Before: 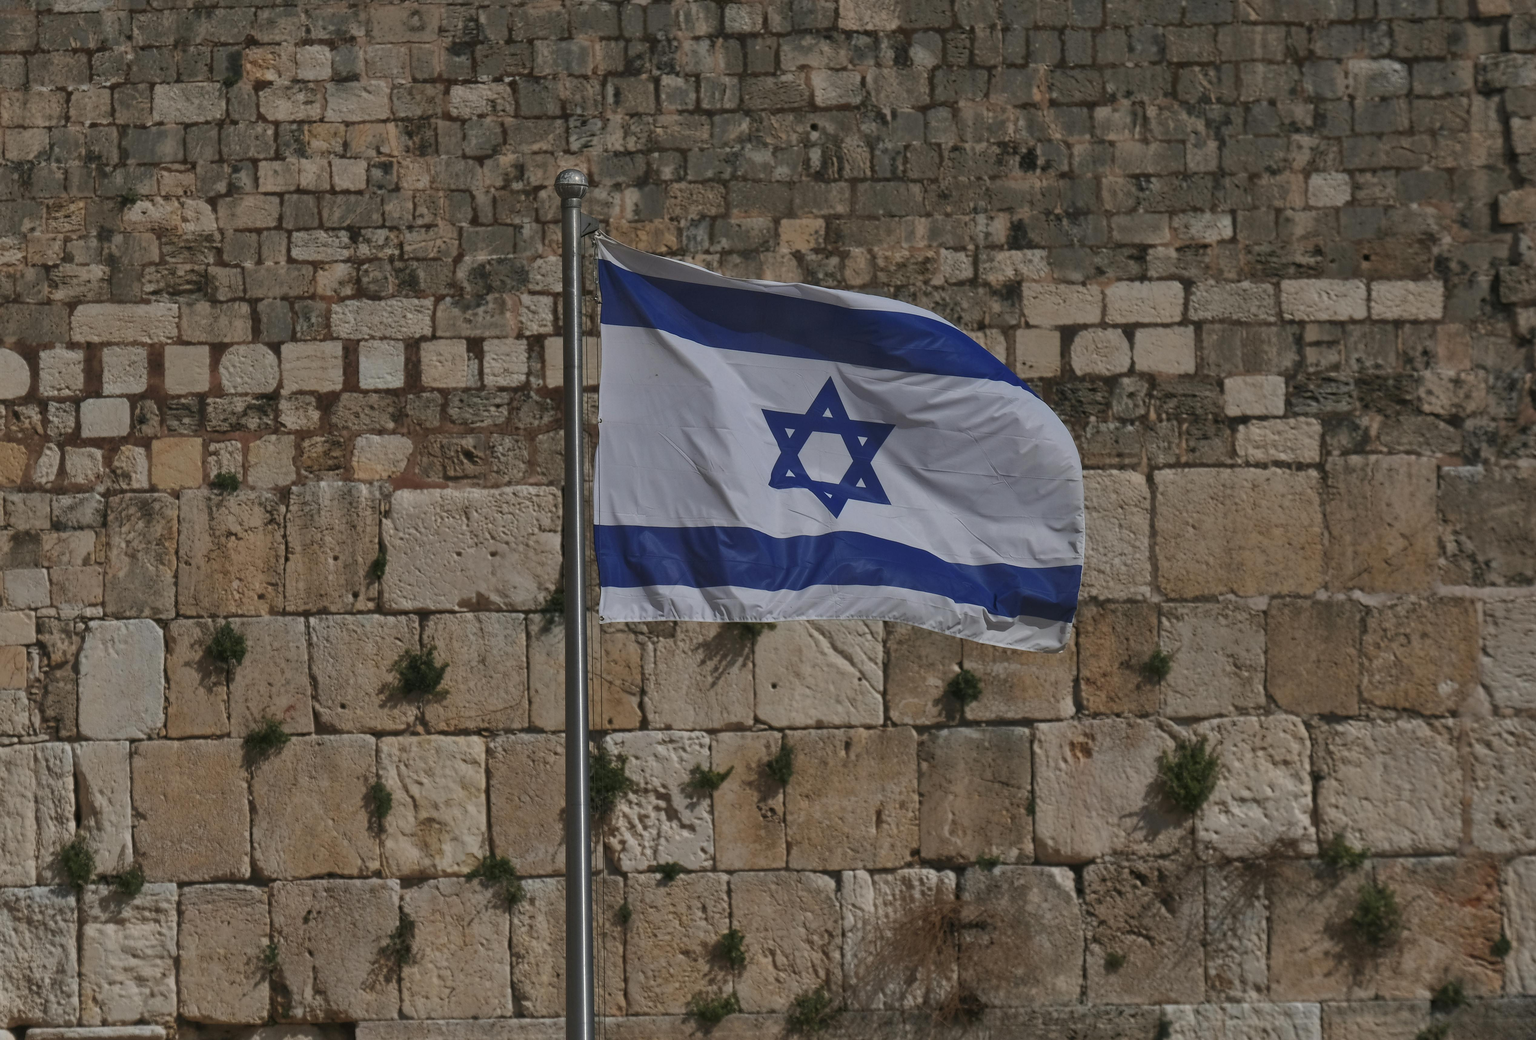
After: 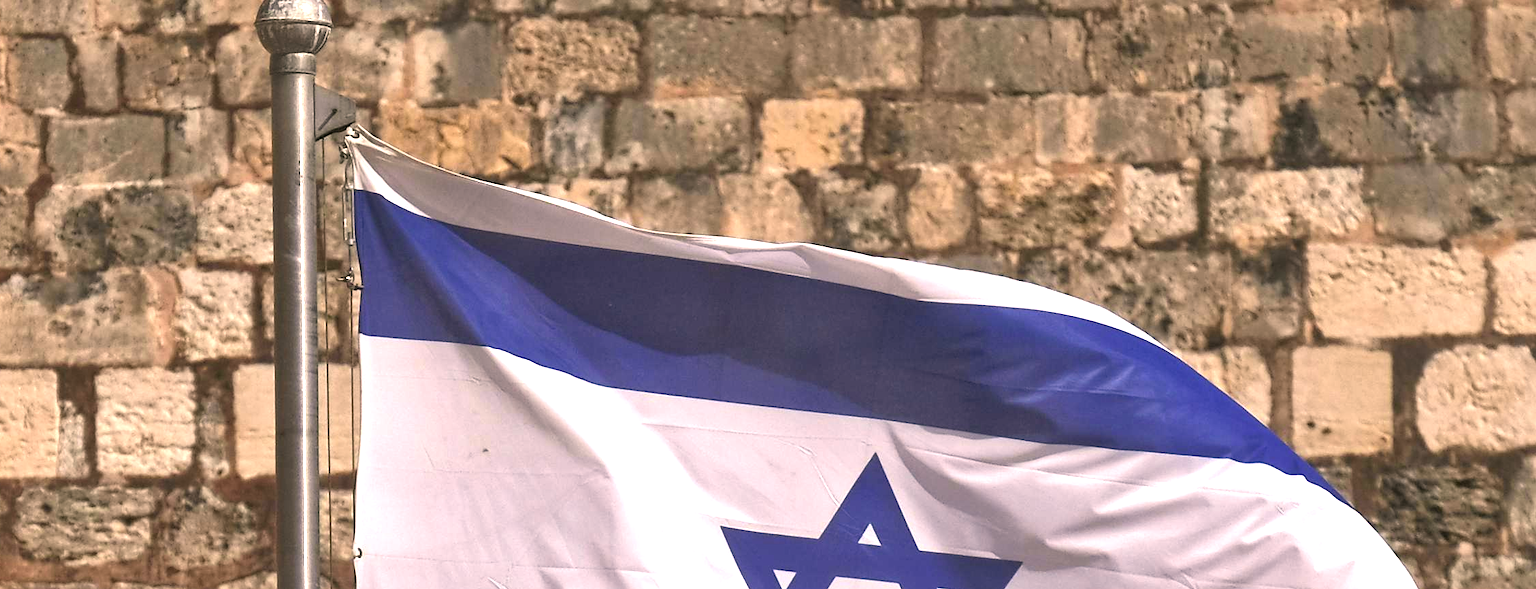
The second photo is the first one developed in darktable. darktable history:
local contrast: mode bilateral grid, contrast 20, coarseness 51, detail 120%, midtone range 0.2
color correction: highlights a* 11.29, highlights b* 12.11
levels: levels [0, 0.394, 0.787]
crop: left 28.707%, top 16.831%, right 26.779%, bottom 57.935%
exposure: black level correction 0, exposure 0.954 EV, compensate highlight preservation false
